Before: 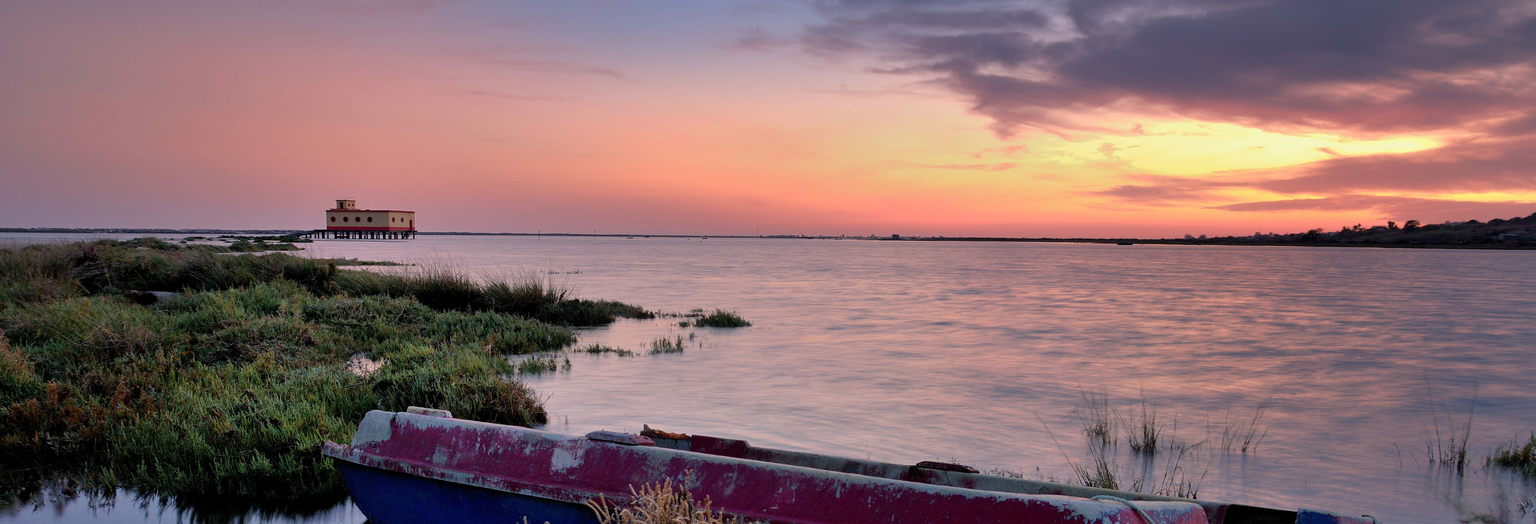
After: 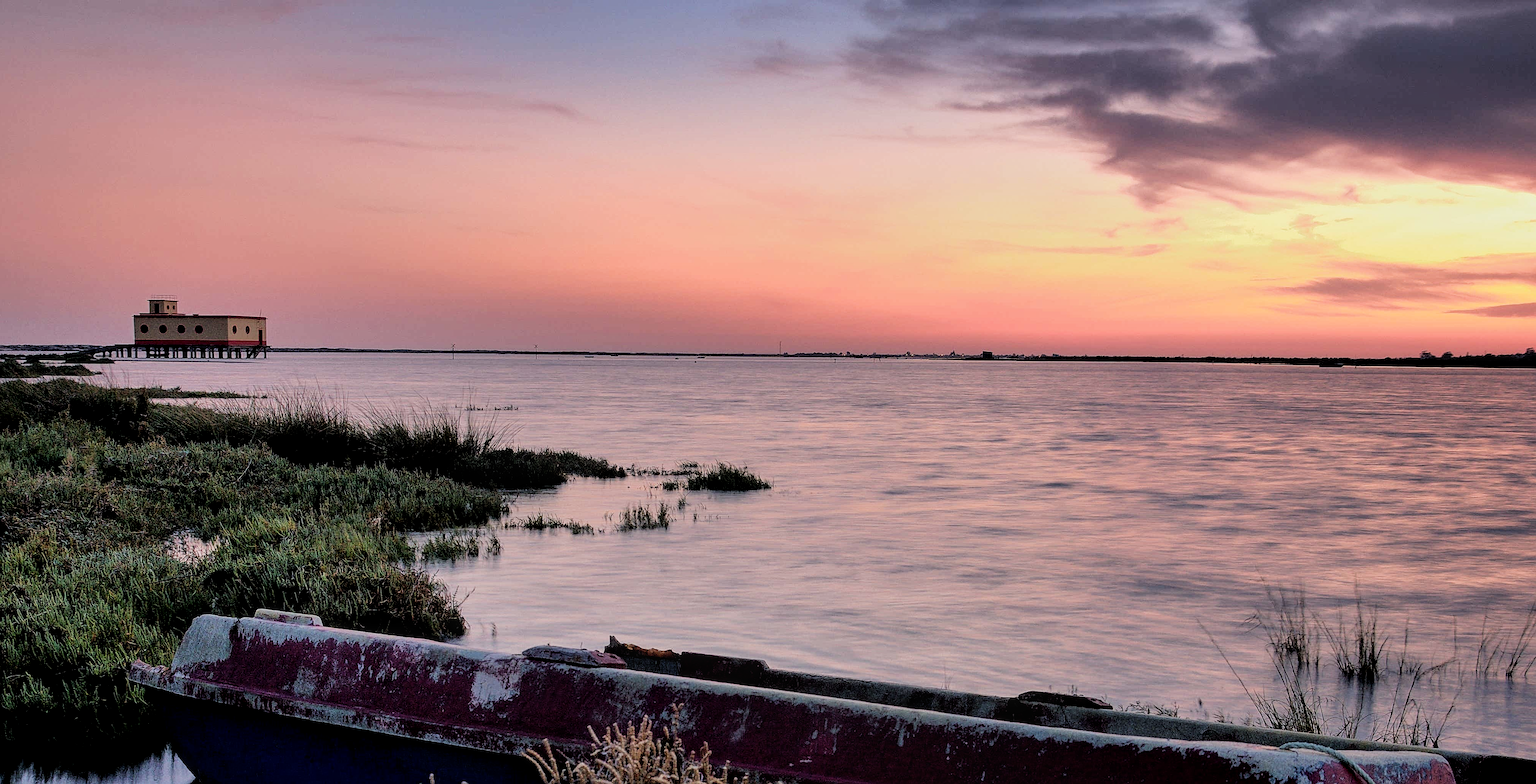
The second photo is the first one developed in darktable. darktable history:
sharpen: on, module defaults
crop and rotate: left 15.446%, right 17.836%
filmic rgb: black relative exposure -5 EV, white relative exposure 3.5 EV, hardness 3.19, contrast 1.4, highlights saturation mix -50%
local contrast: on, module defaults
